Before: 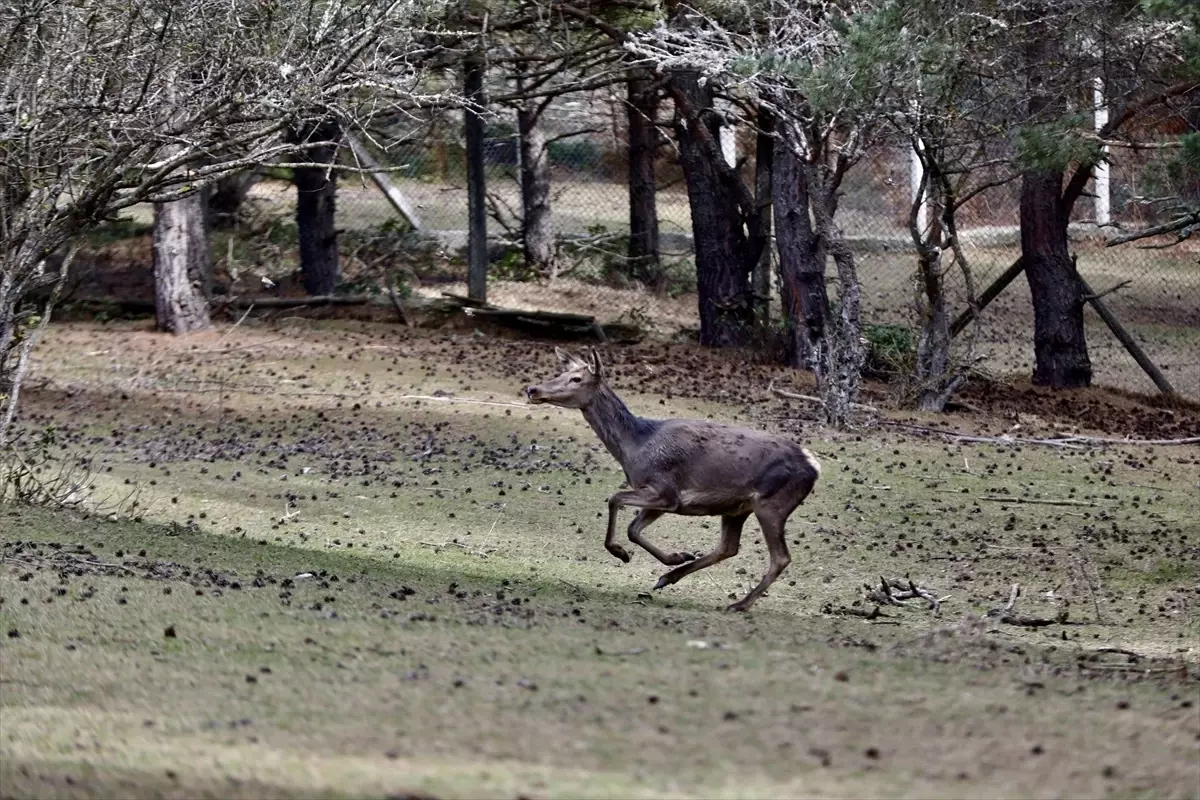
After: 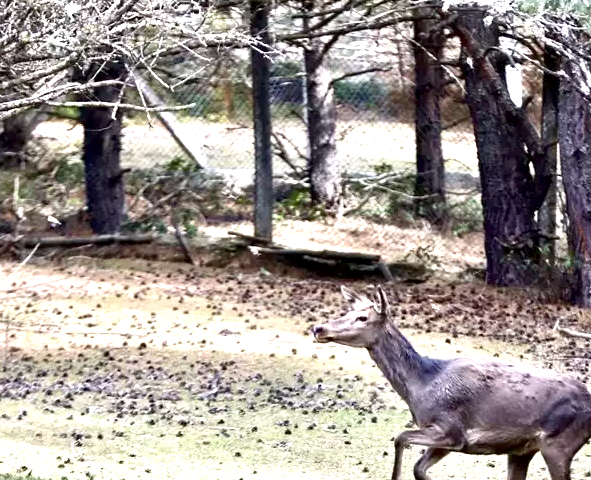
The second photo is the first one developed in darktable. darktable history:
crop: left 17.835%, top 7.675%, right 32.881%, bottom 32.213%
exposure: black level correction 0.001, exposure 1.646 EV, compensate exposure bias true, compensate highlight preservation false
